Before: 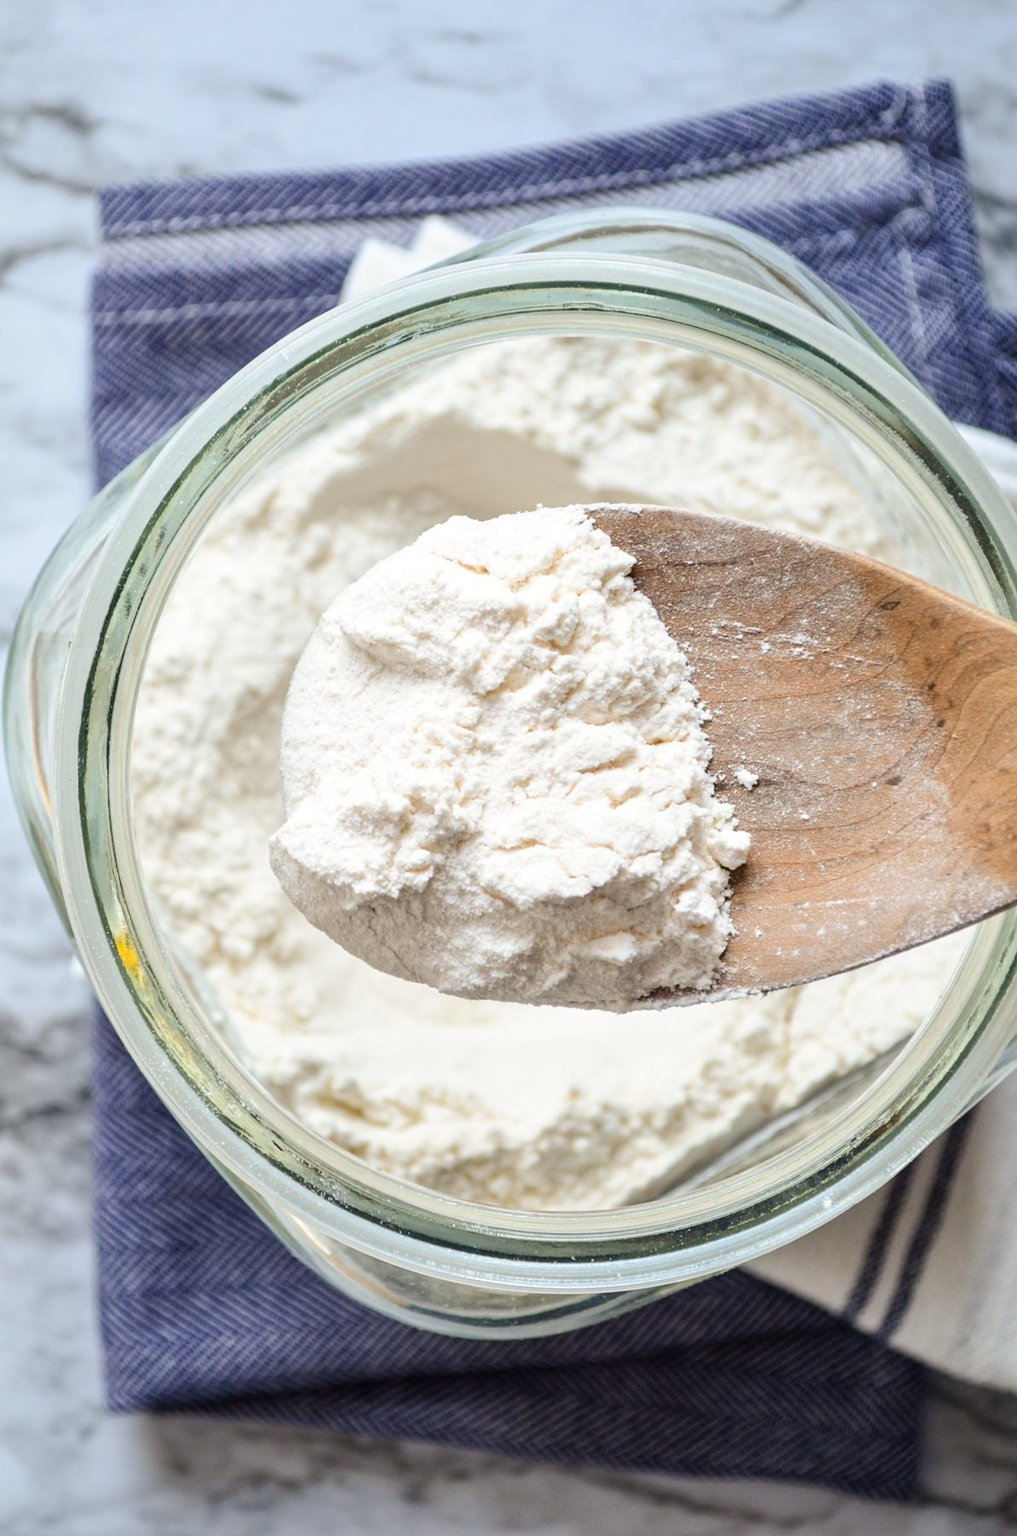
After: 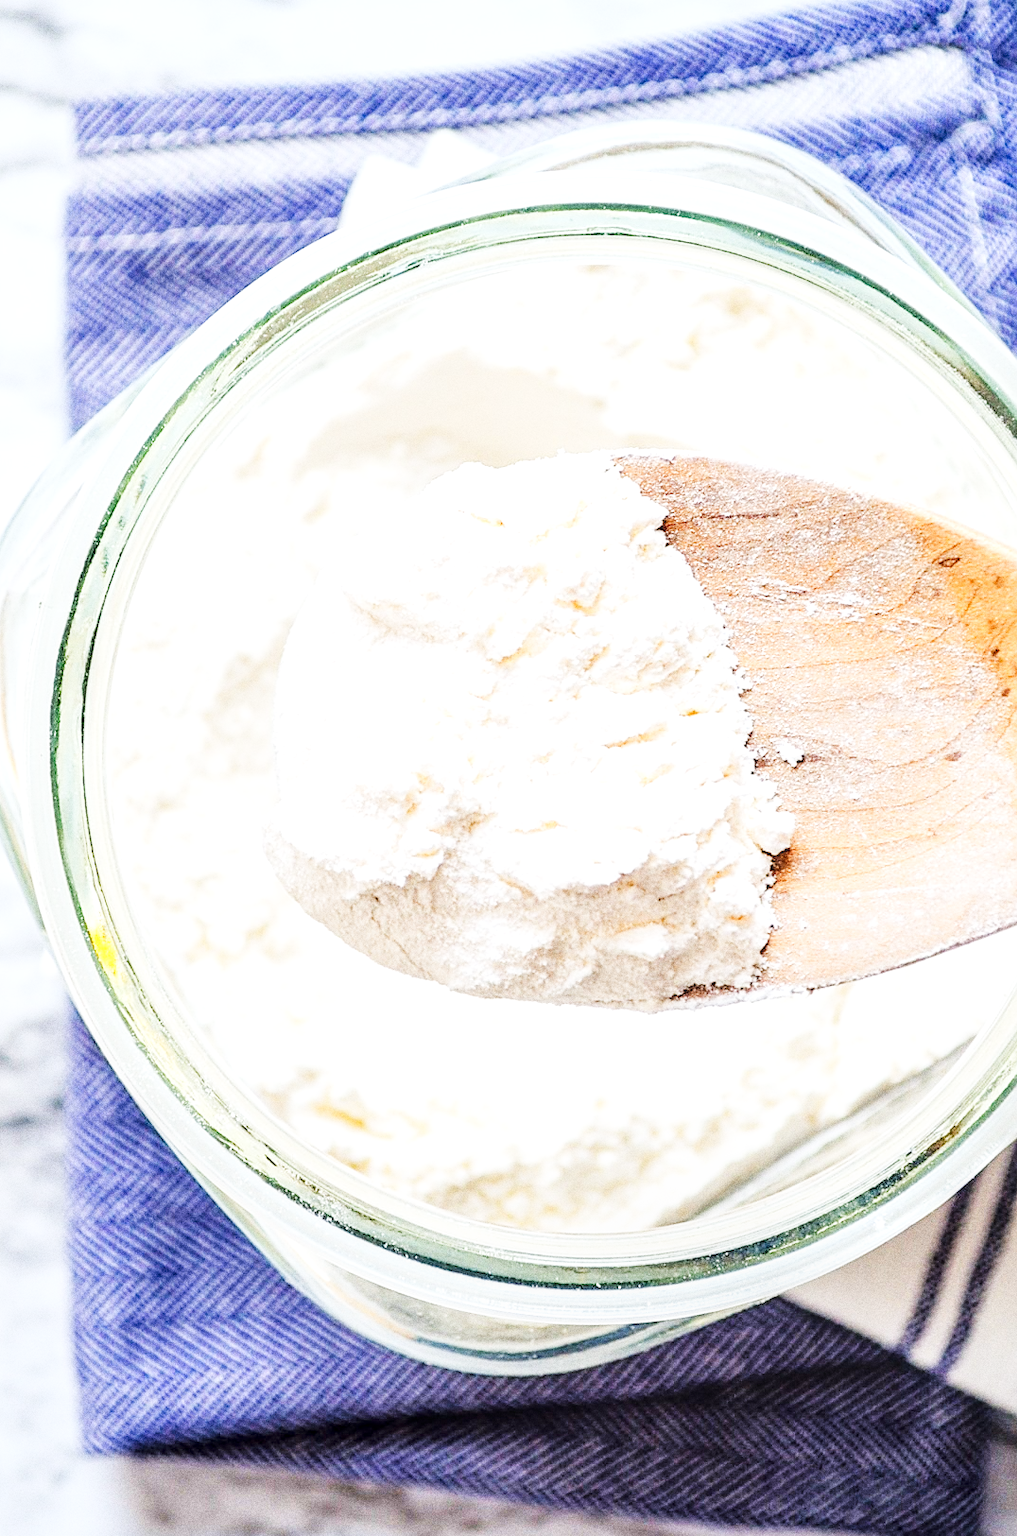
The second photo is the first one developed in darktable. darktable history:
sharpen: on, module defaults
grain: coarseness 0.09 ISO, strength 40%
local contrast: on, module defaults
white balance: red 1.004, blue 1.024
crop: left 3.305%, top 6.436%, right 6.389%, bottom 3.258%
tone curve: curves: ch0 [(0, 0) (0.26, 0.424) (0.417, 0.585) (1, 1)]
base curve: curves: ch0 [(0, 0.003) (0.001, 0.002) (0.006, 0.004) (0.02, 0.022) (0.048, 0.086) (0.094, 0.234) (0.162, 0.431) (0.258, 0.629) (0.385, 0.8) (0.548, 0.918) (0.751, 0.988) (1, 1)], preserve colors none
